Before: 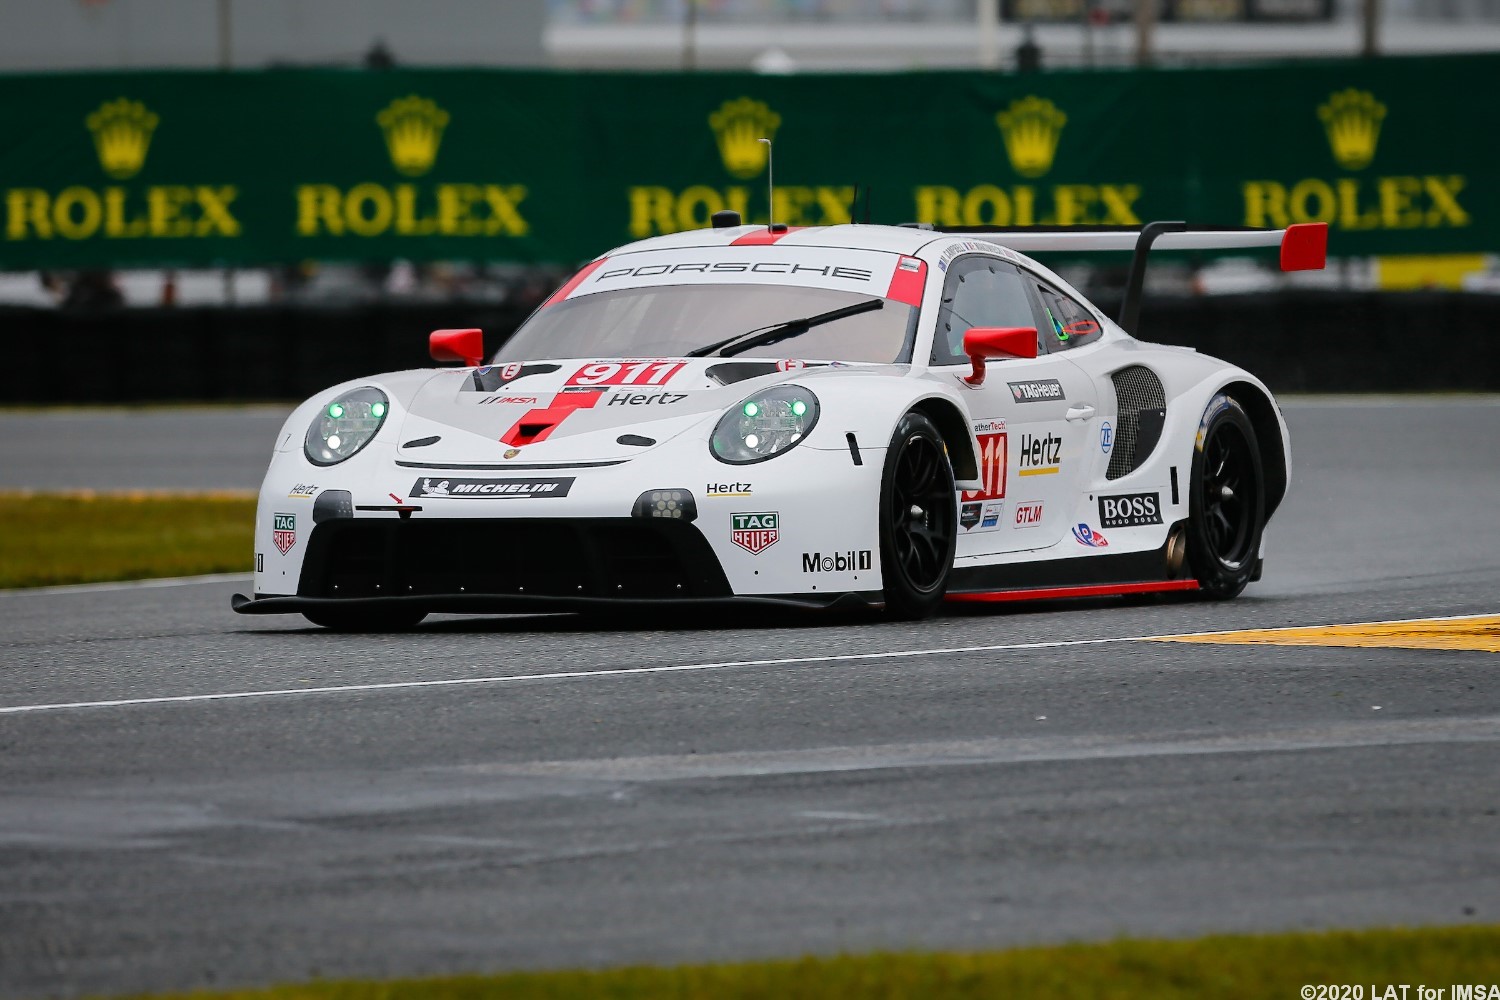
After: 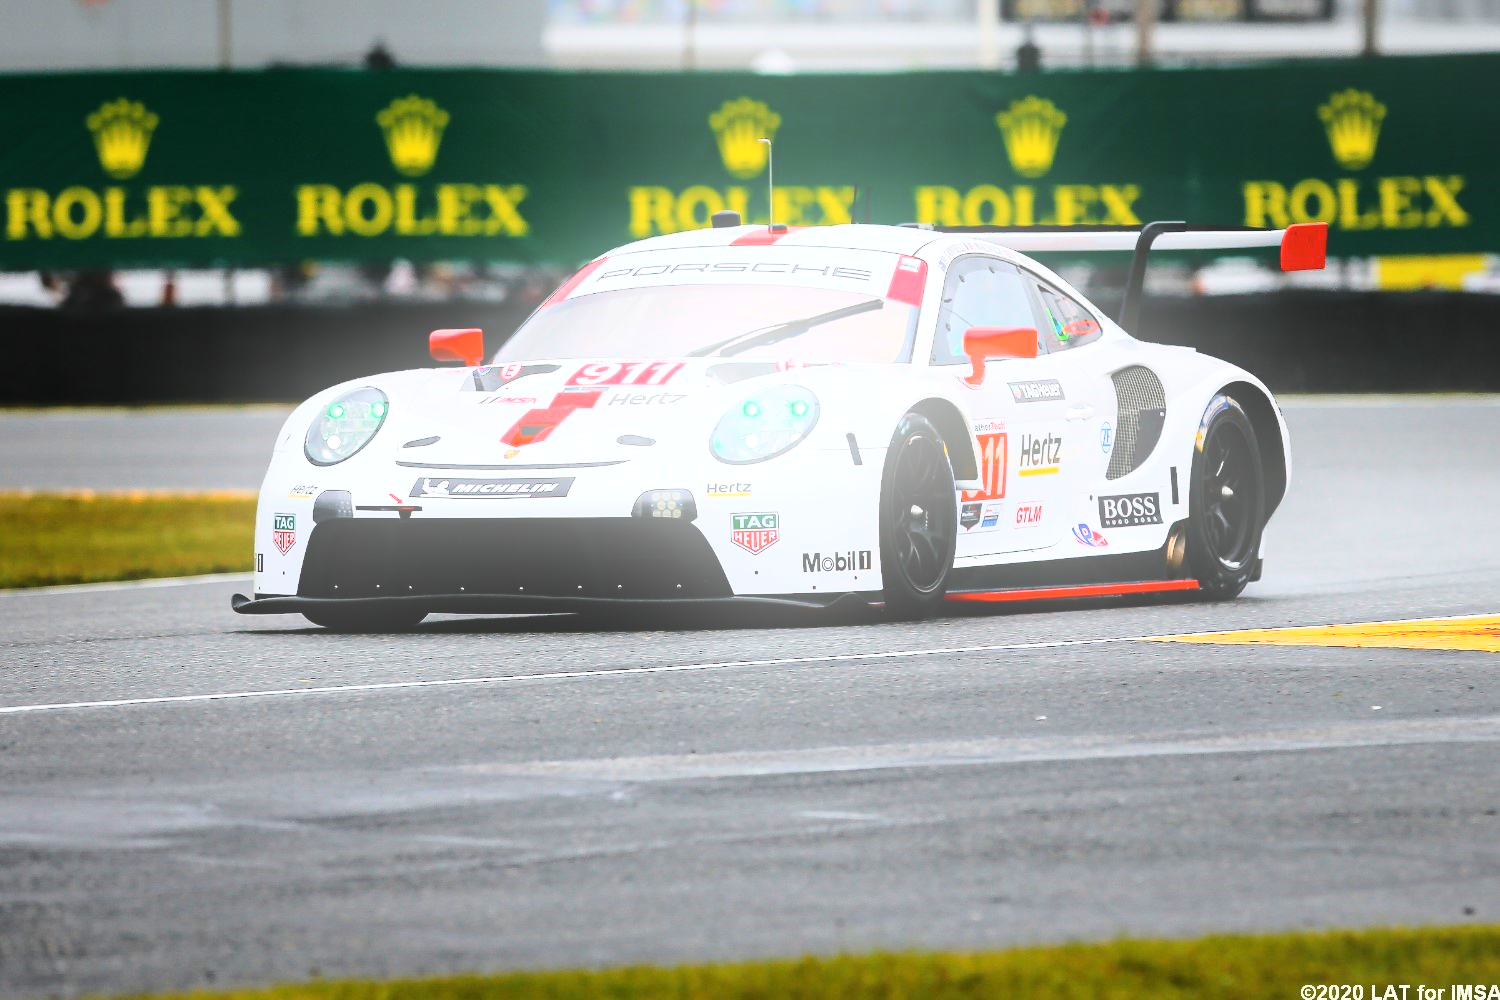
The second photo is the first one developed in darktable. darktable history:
exposure: exposure 0.426 EV, compensate highlight preservation false
base curve: curves: ch0 [(0, 0) (0.028, 0.03) (0.121, 0.232) (0.46, 0.748) (0.859, 0.968) (1, 1)]
bloom: on, module defaults
